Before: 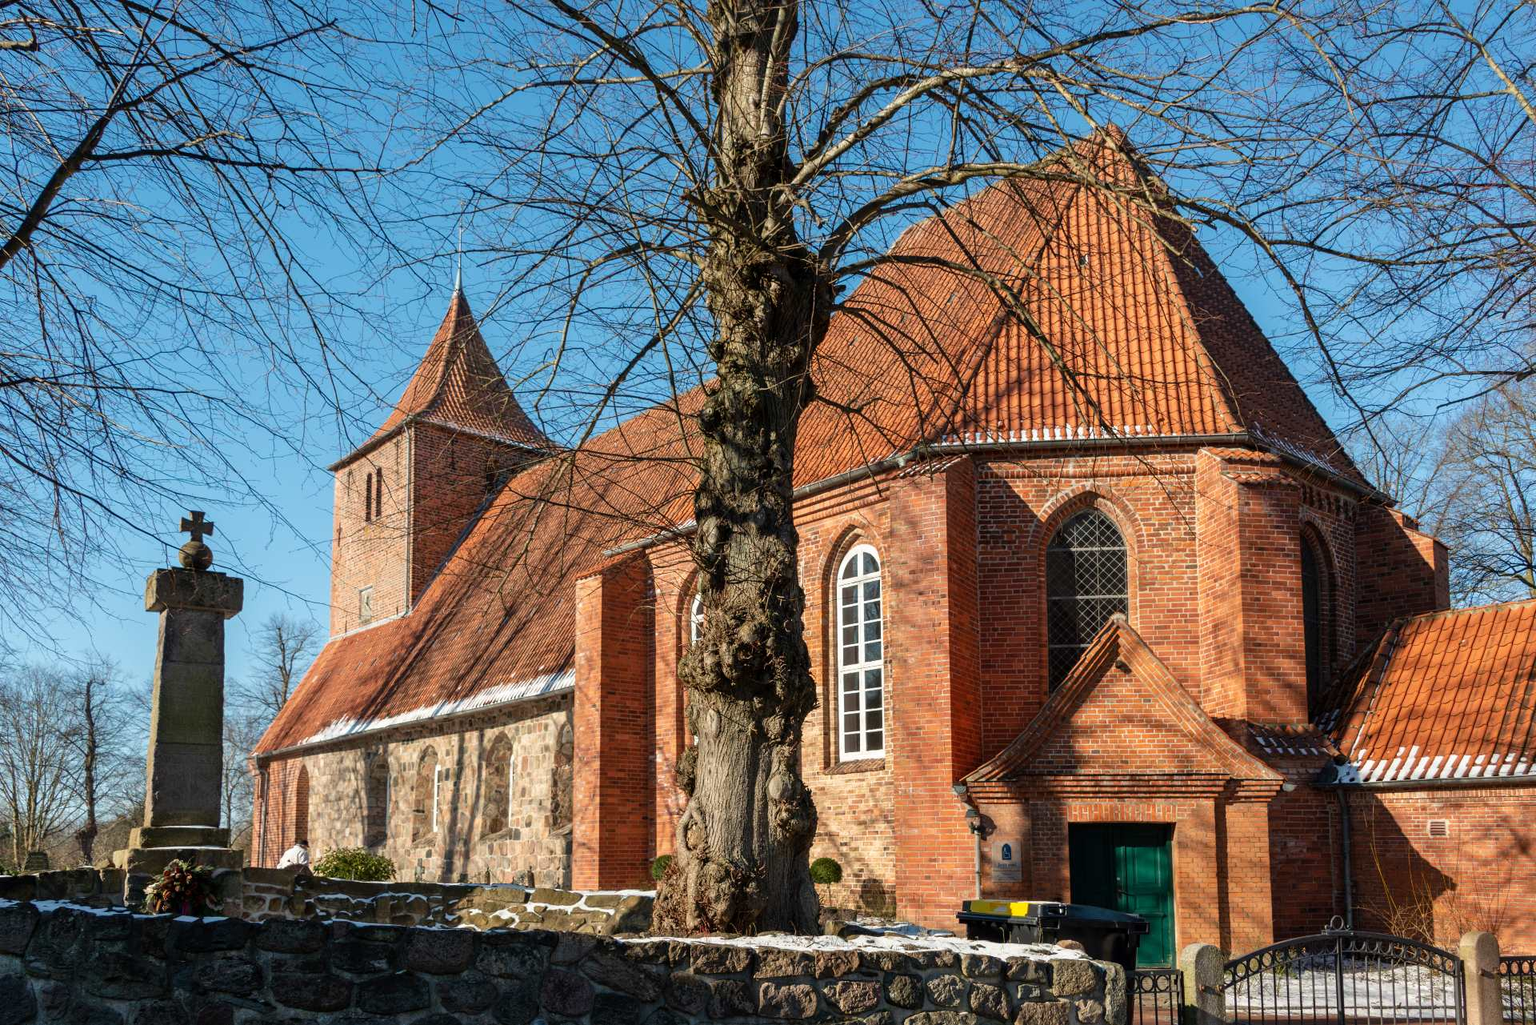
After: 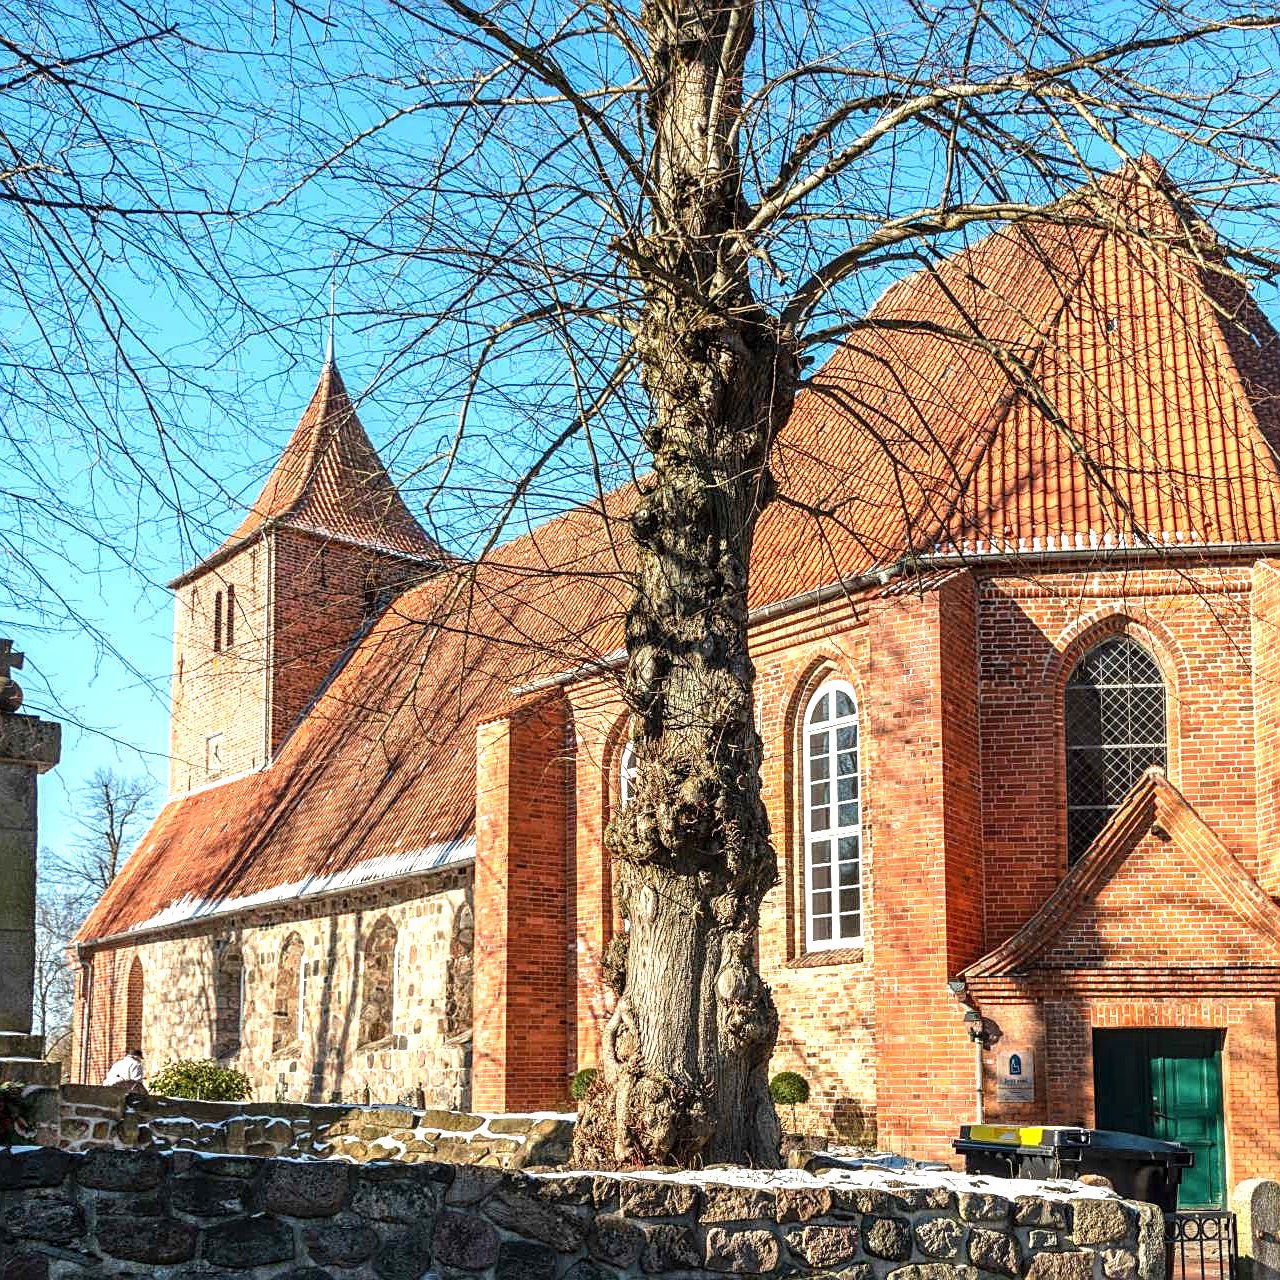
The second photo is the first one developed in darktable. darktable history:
exposure: exposure 0.927 EV, compensate exposure bias true, compensate highlight preservation false
sharpen: on, module defaults
local contrast: on, module defaults
crop and rotate: left 12.665%, right 20.617%
